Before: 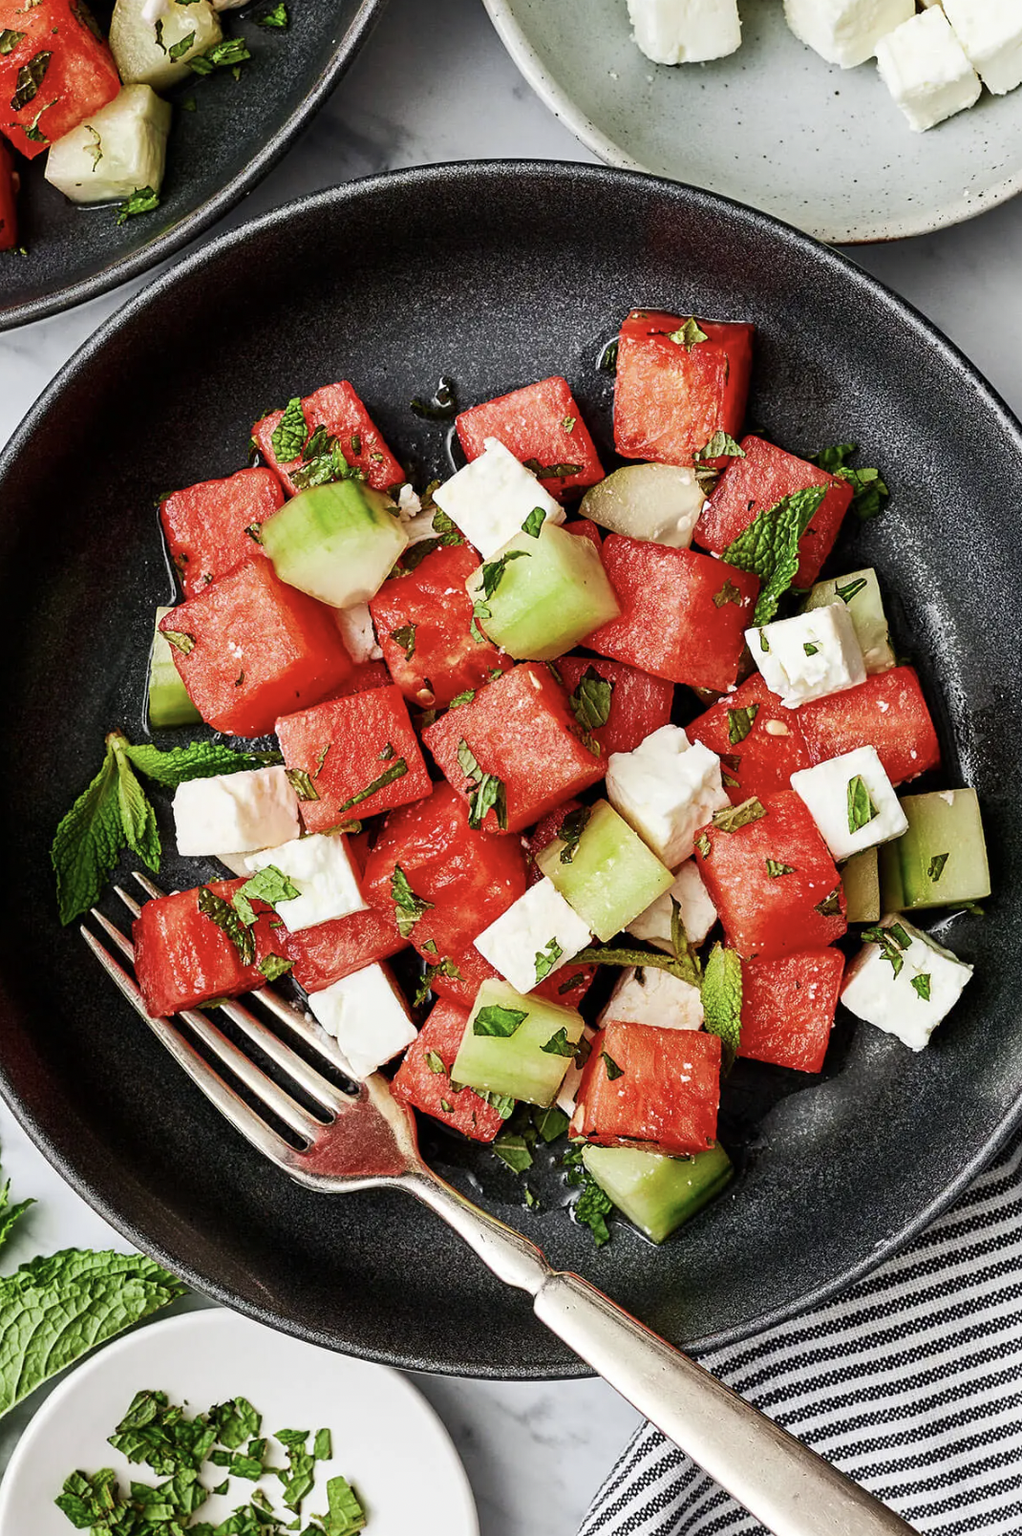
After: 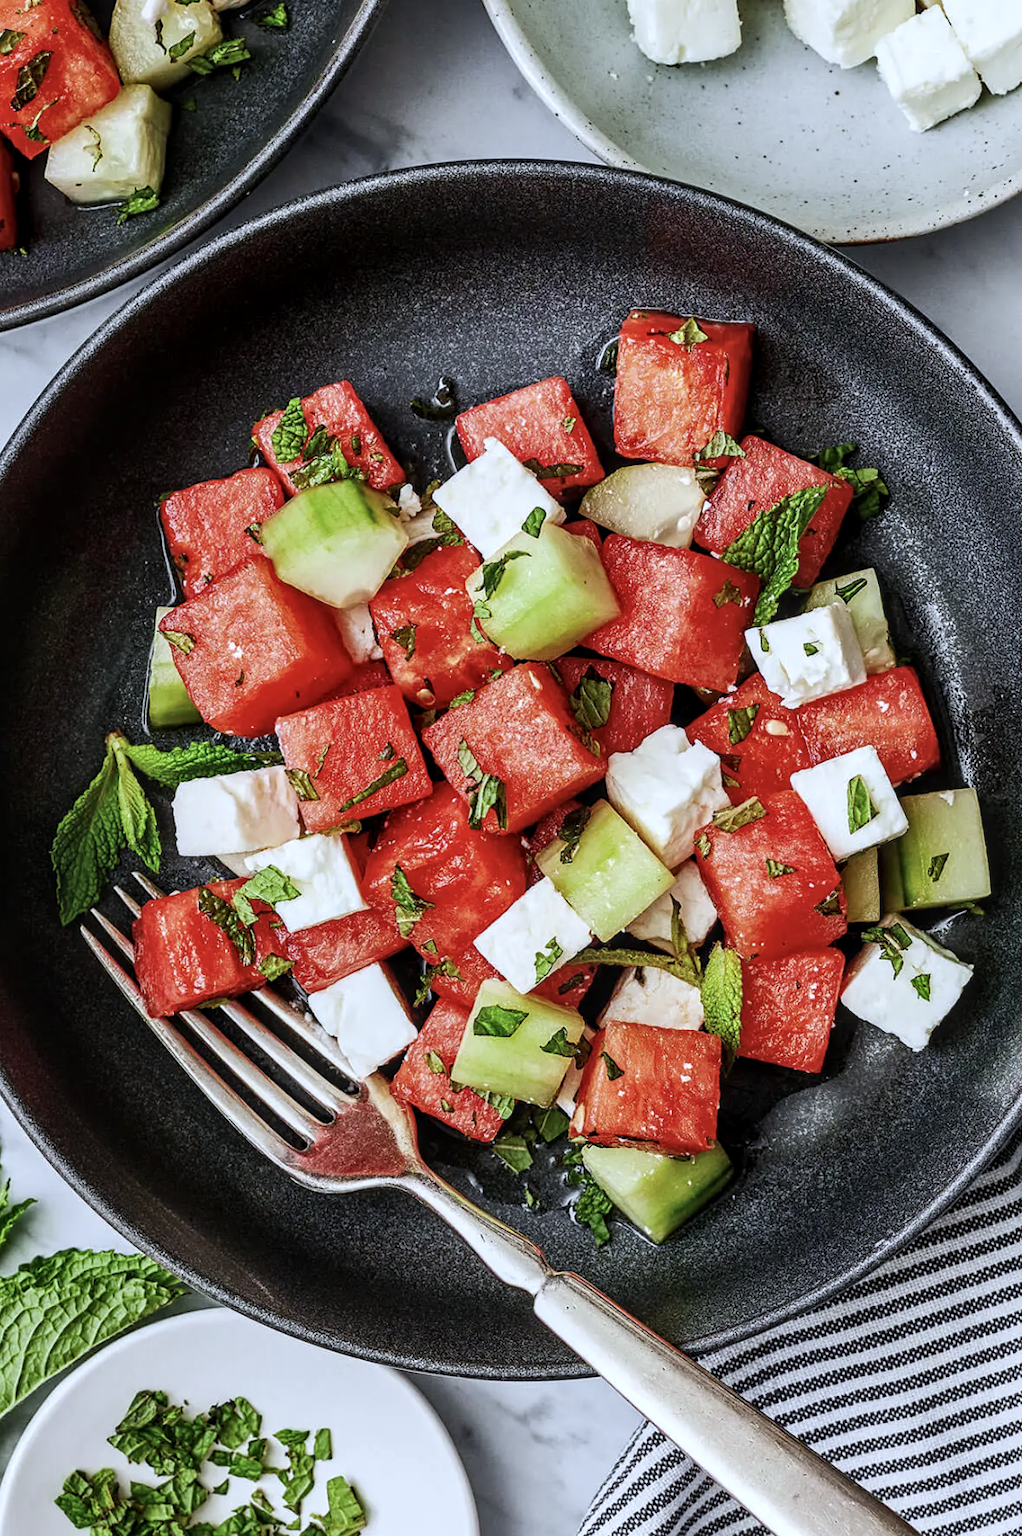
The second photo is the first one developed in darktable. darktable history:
local contrast: on, module defaults
white balance: red 0.954, blue 1.079
